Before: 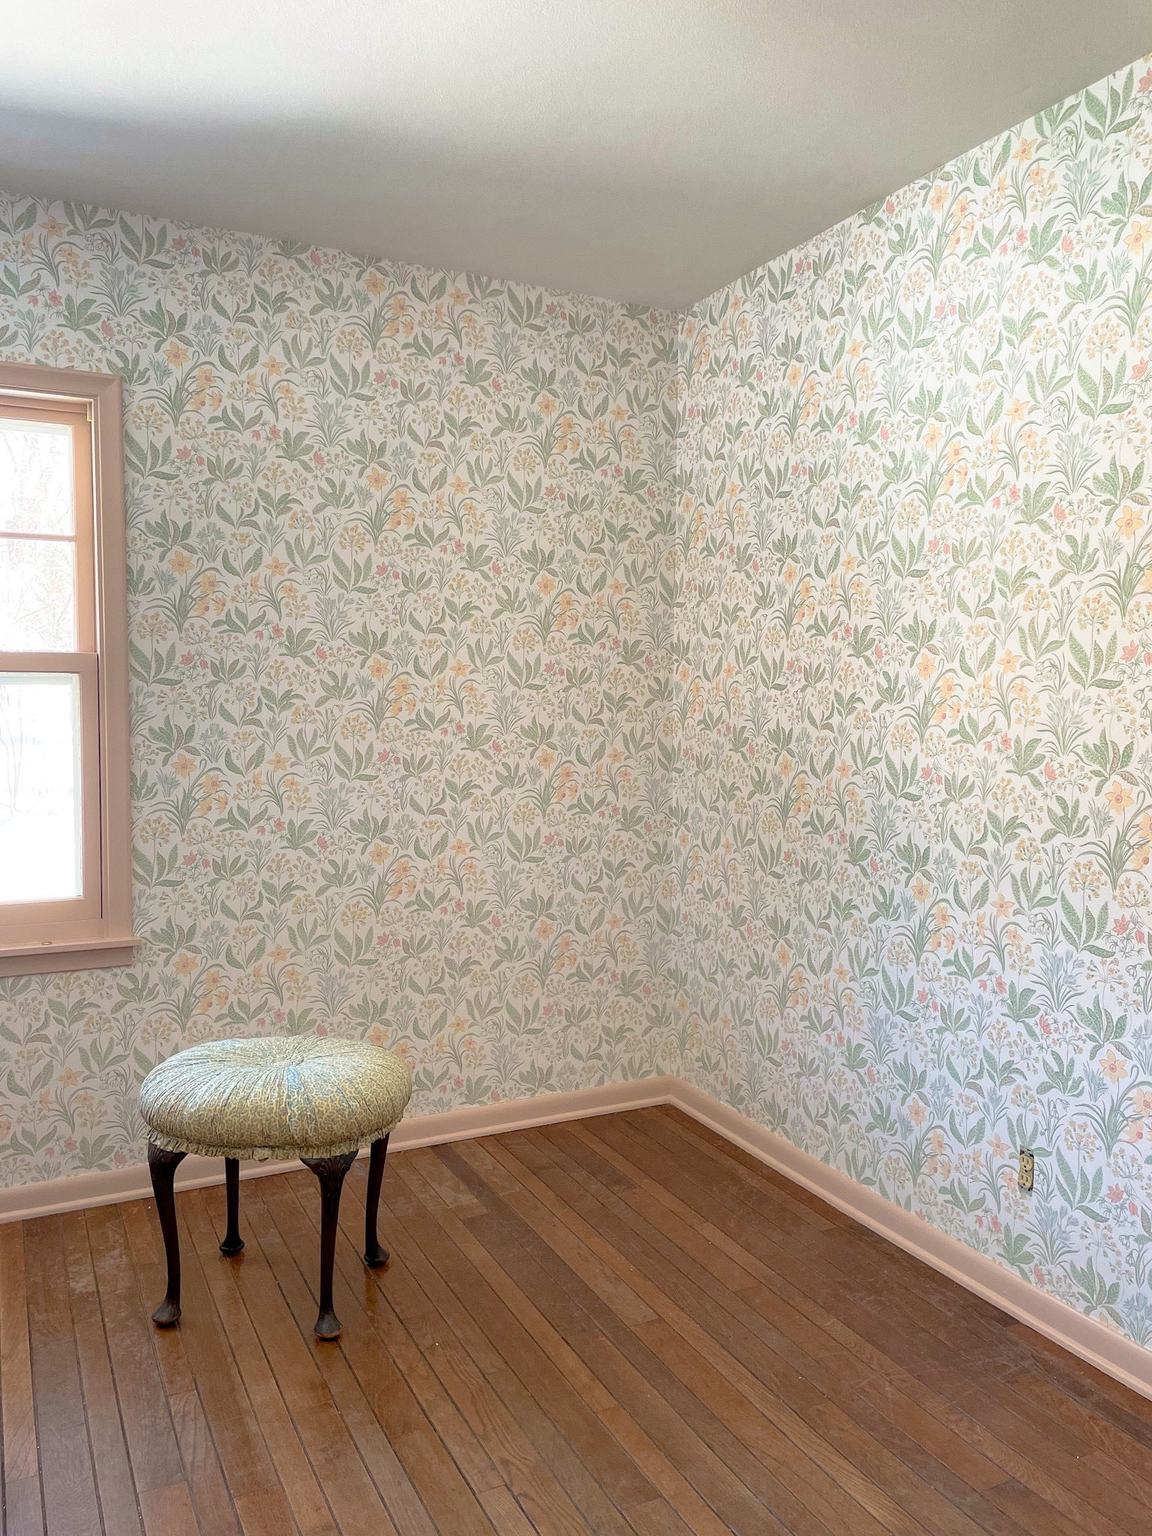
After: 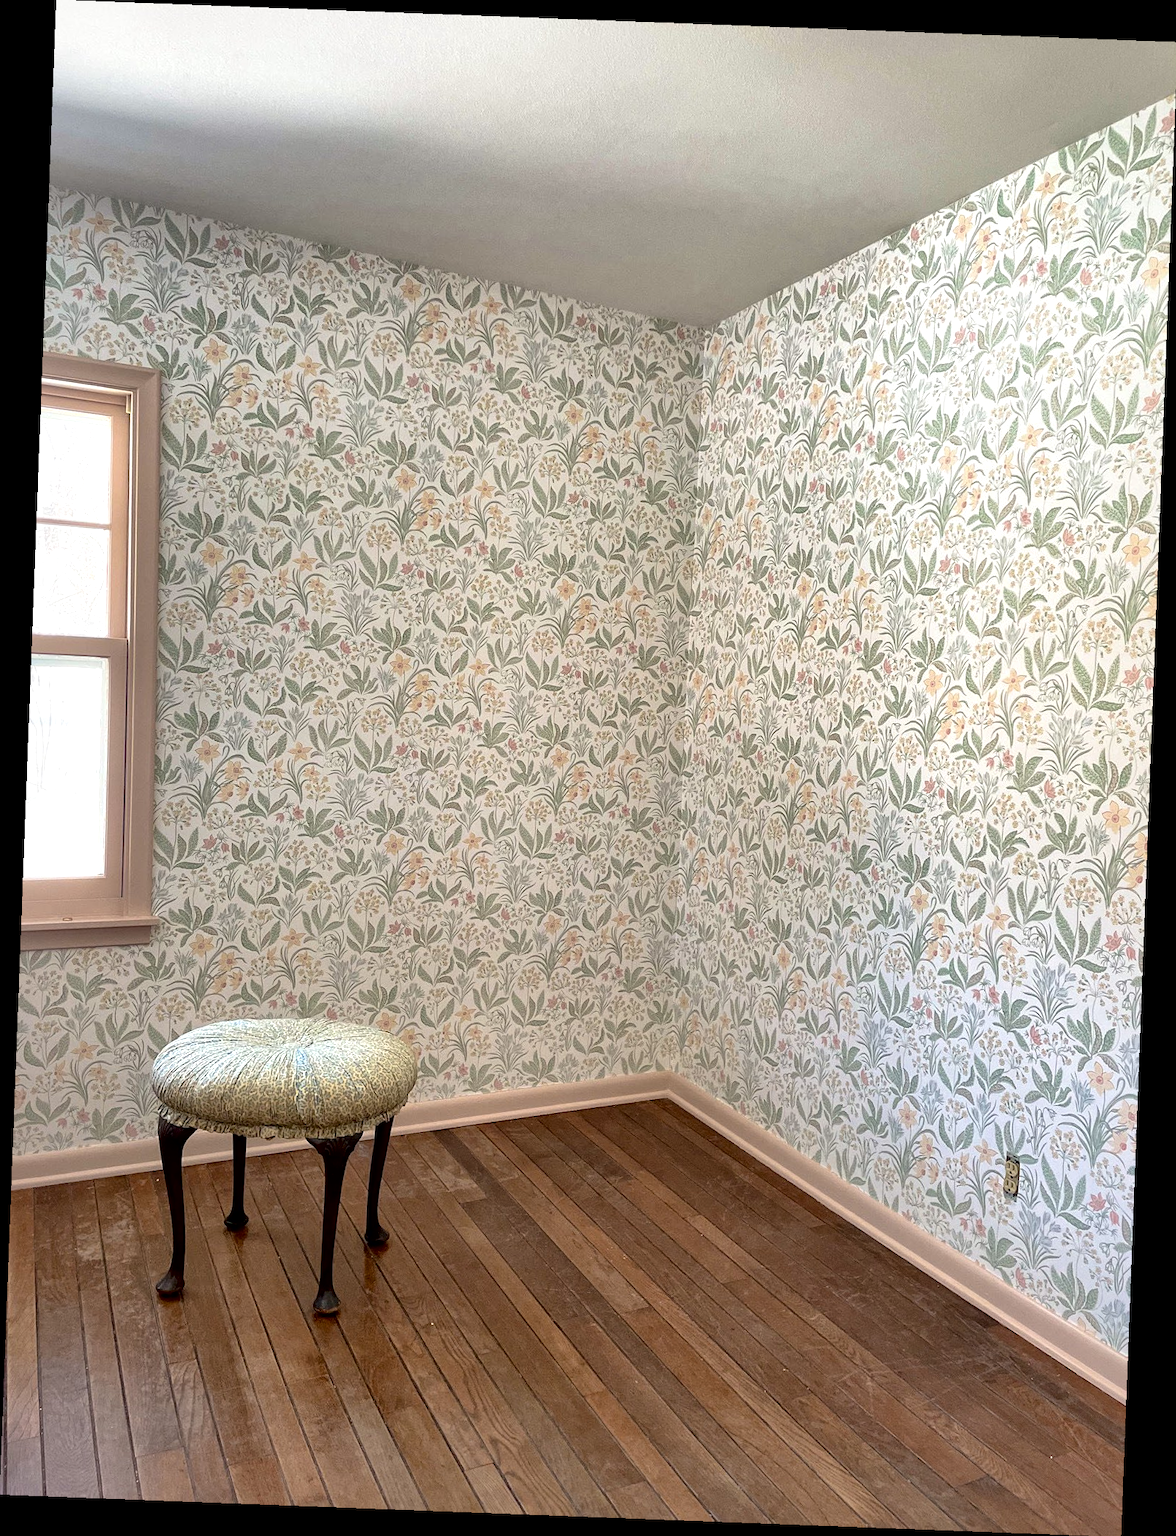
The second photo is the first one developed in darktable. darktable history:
rotate and perspective: rotation 2.17°, automatic cropping off
local contrast: mode bilateral grid, contrast 70, coarseness 75, detail 180%, midtone range 0.2
